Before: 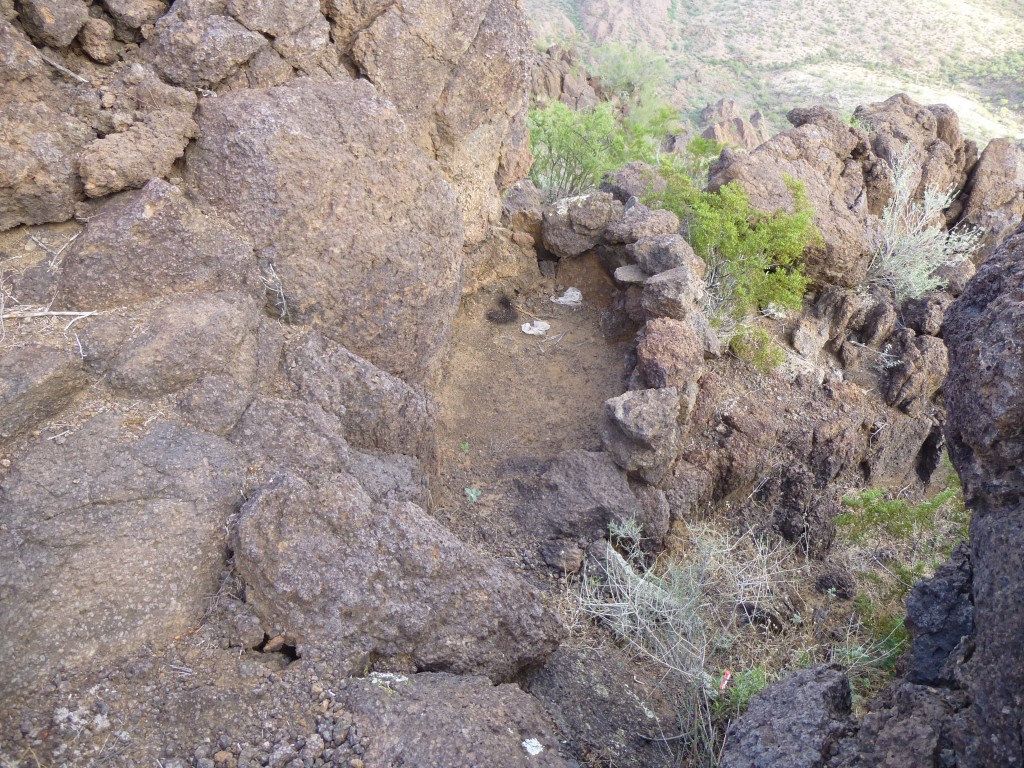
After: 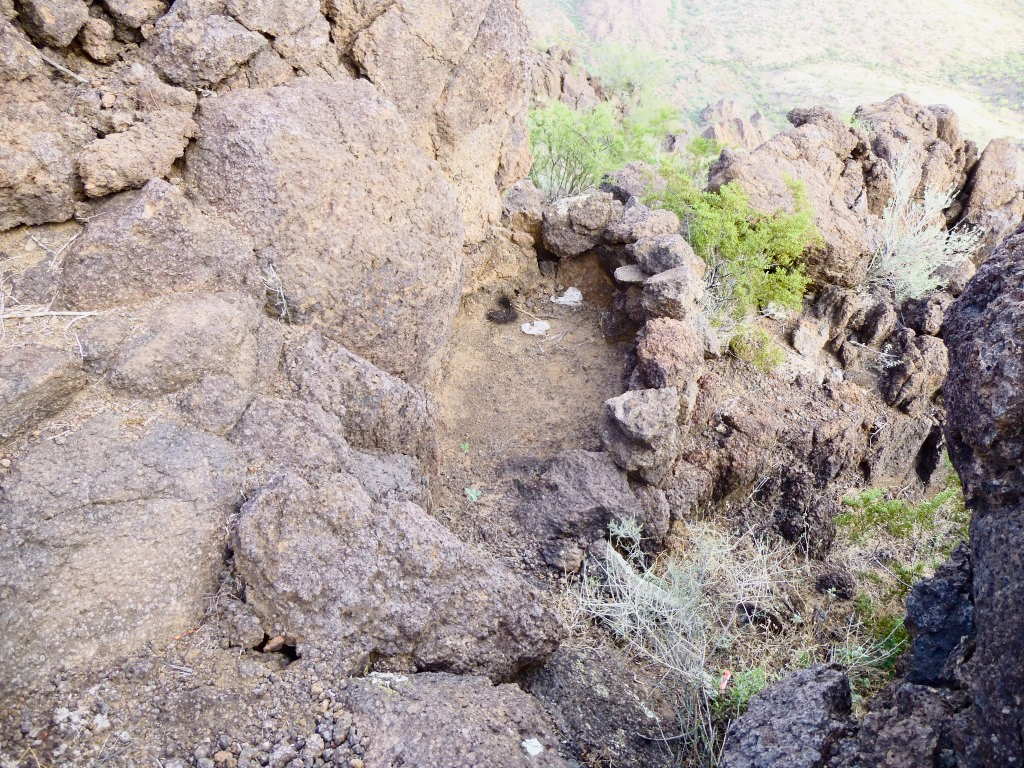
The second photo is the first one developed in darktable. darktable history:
contrast brightness saturation: contrast 0.28
exposure: exposure 0.3 EV, compensate highlight preservation false
color balance rgb: perceptual saturation grading › global saturation 20%, perceptual saturation grading › highlights -25%, perceptual saturation grading › shadows 25%
filmic rgb: white relative exposure 3.8 EV, hardness 4.35
